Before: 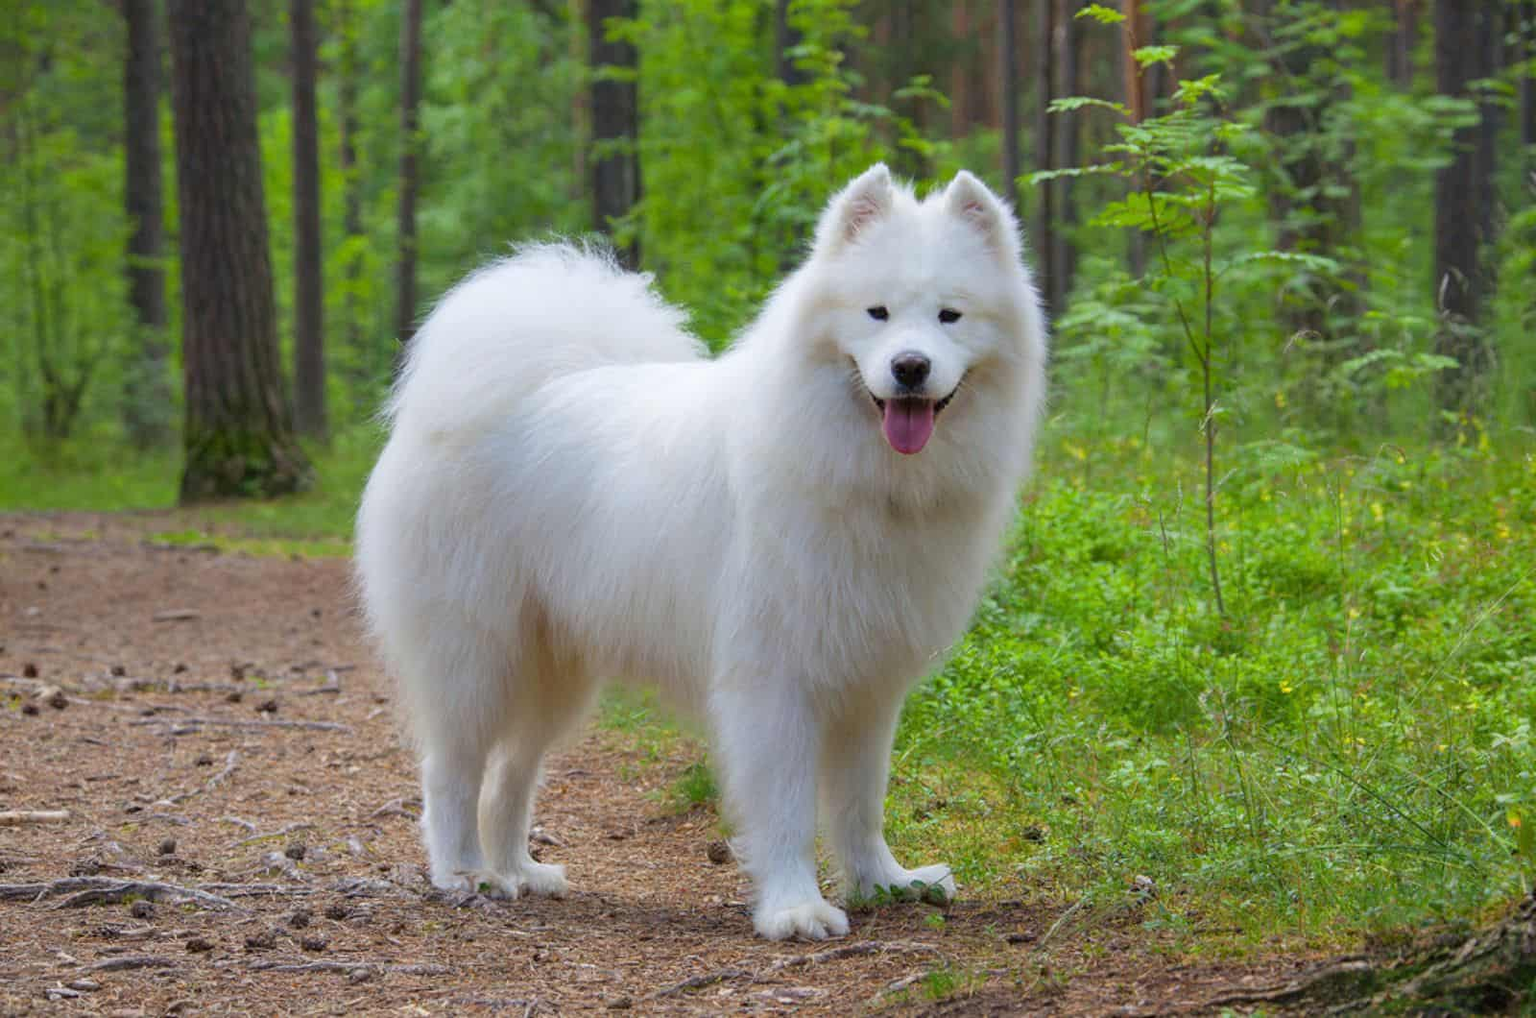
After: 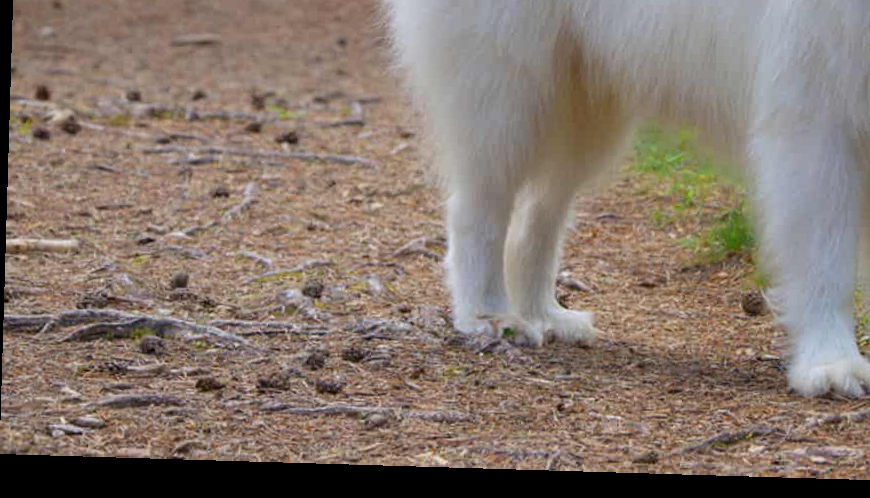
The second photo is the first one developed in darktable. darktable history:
rotate and perspective: rotation 1.72°, automatic cropping off
crop and rotate: top 54.778%, right 46.61%, bottom 0.159%
